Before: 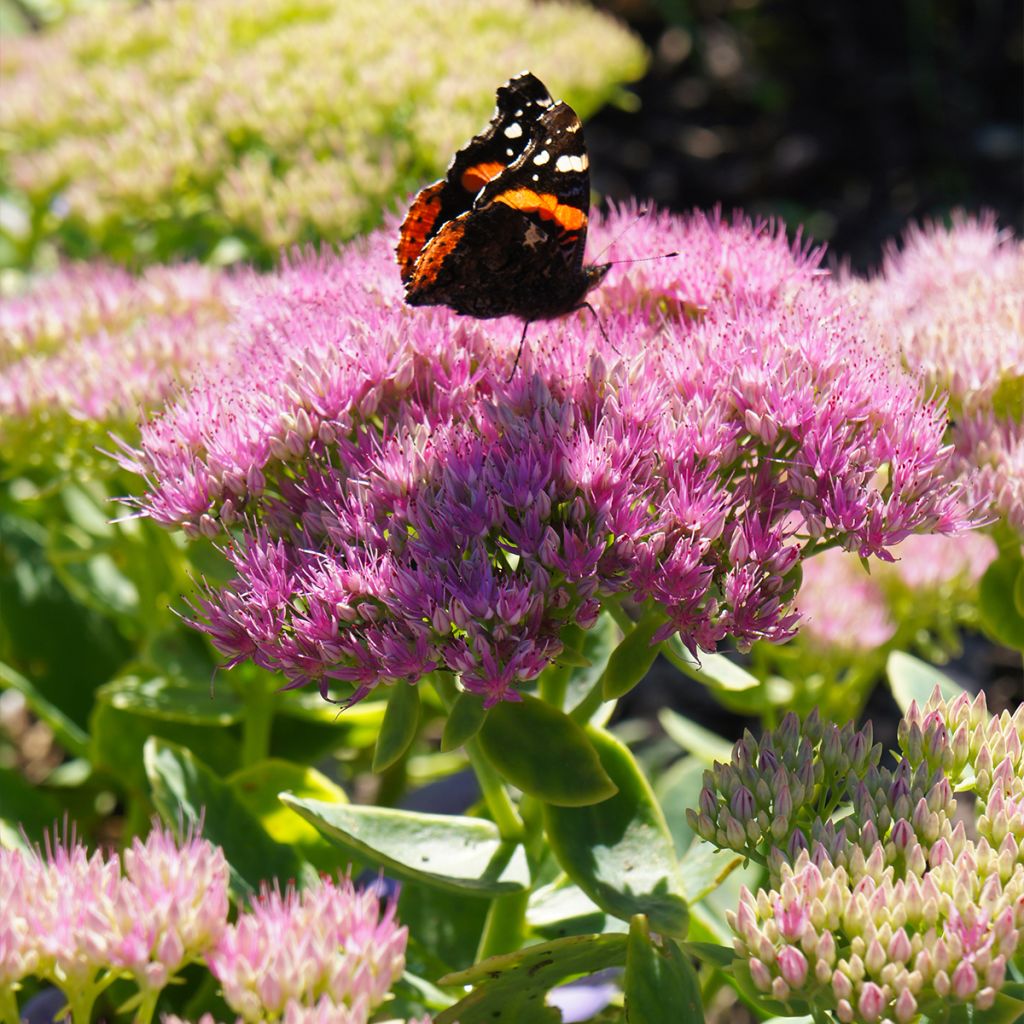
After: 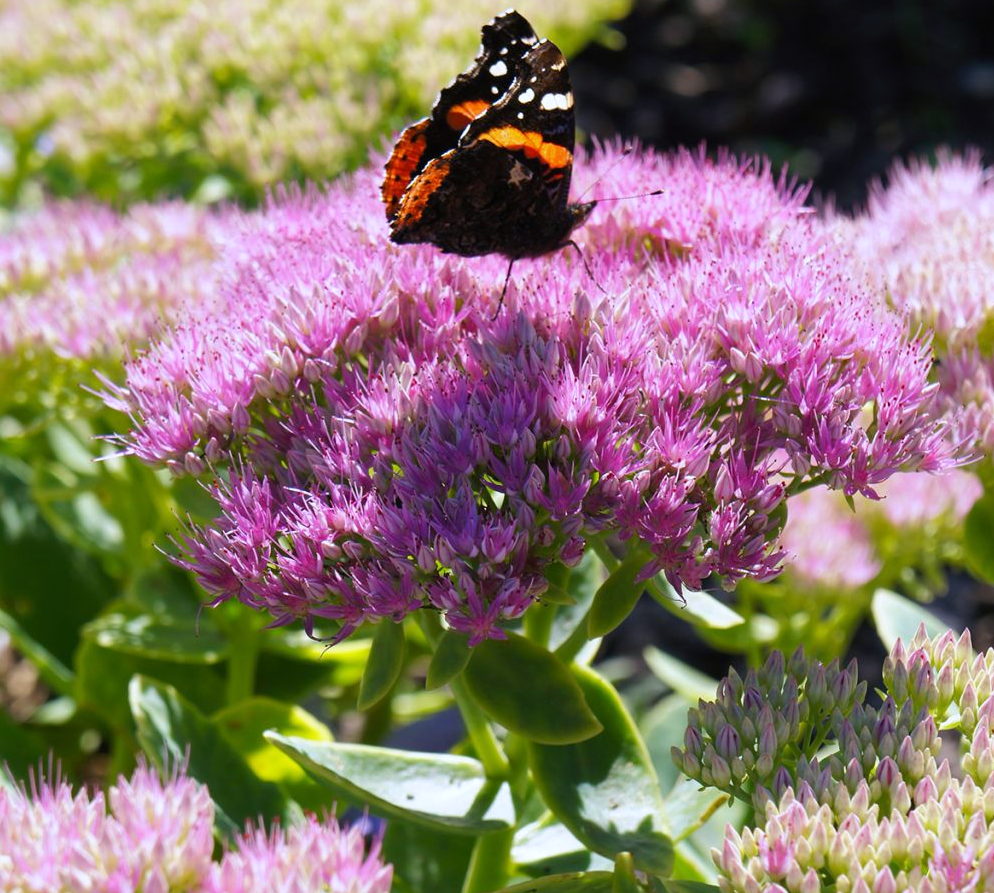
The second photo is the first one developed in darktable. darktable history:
white balance: red 0.967, blue 1.119, emerald 0.756
crop: left 1.507%, top 6.147%, right 1.379%, bottom 6.637%
